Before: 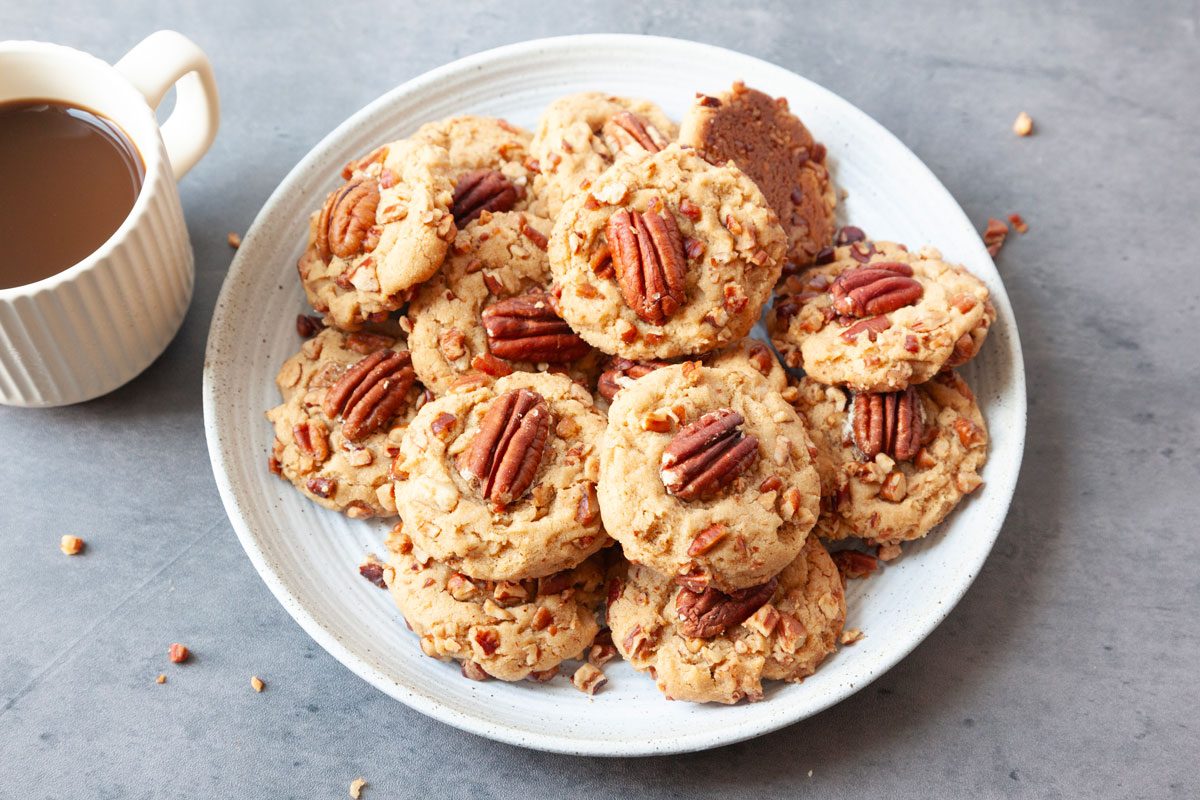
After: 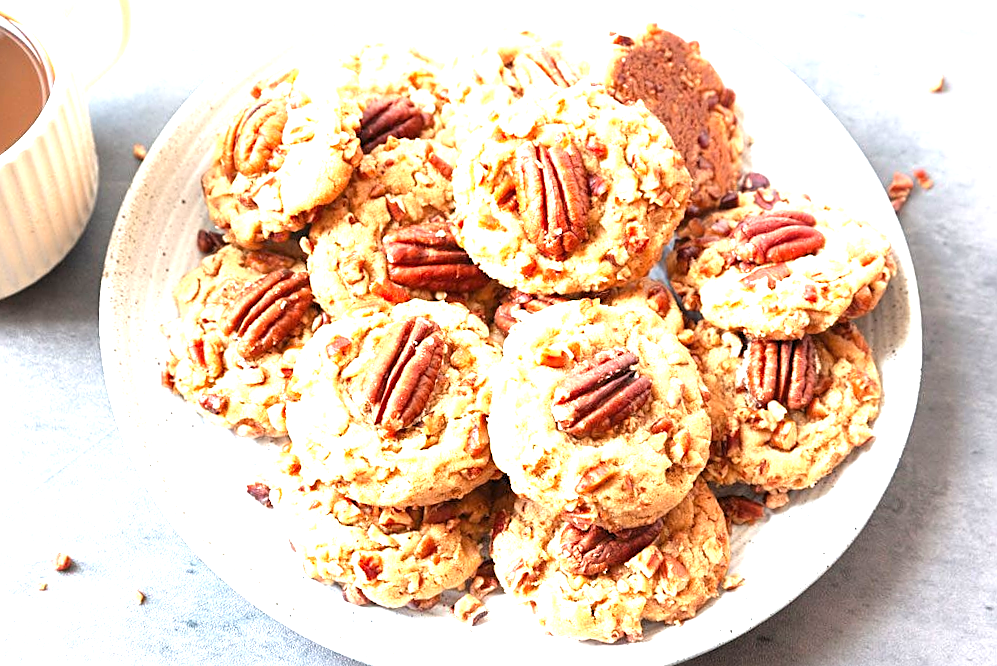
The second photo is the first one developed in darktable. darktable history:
crop and rotate: angle -3.21°, left 5.263%, top 5.171%, right 4.778%, bottom 4.599%
levels: levels [0.026, 0.507, 0.987]
sharpen: on, module defaults
exposure: black level correction 0, exposure 1.44 EV, compensate highlight preservation false
